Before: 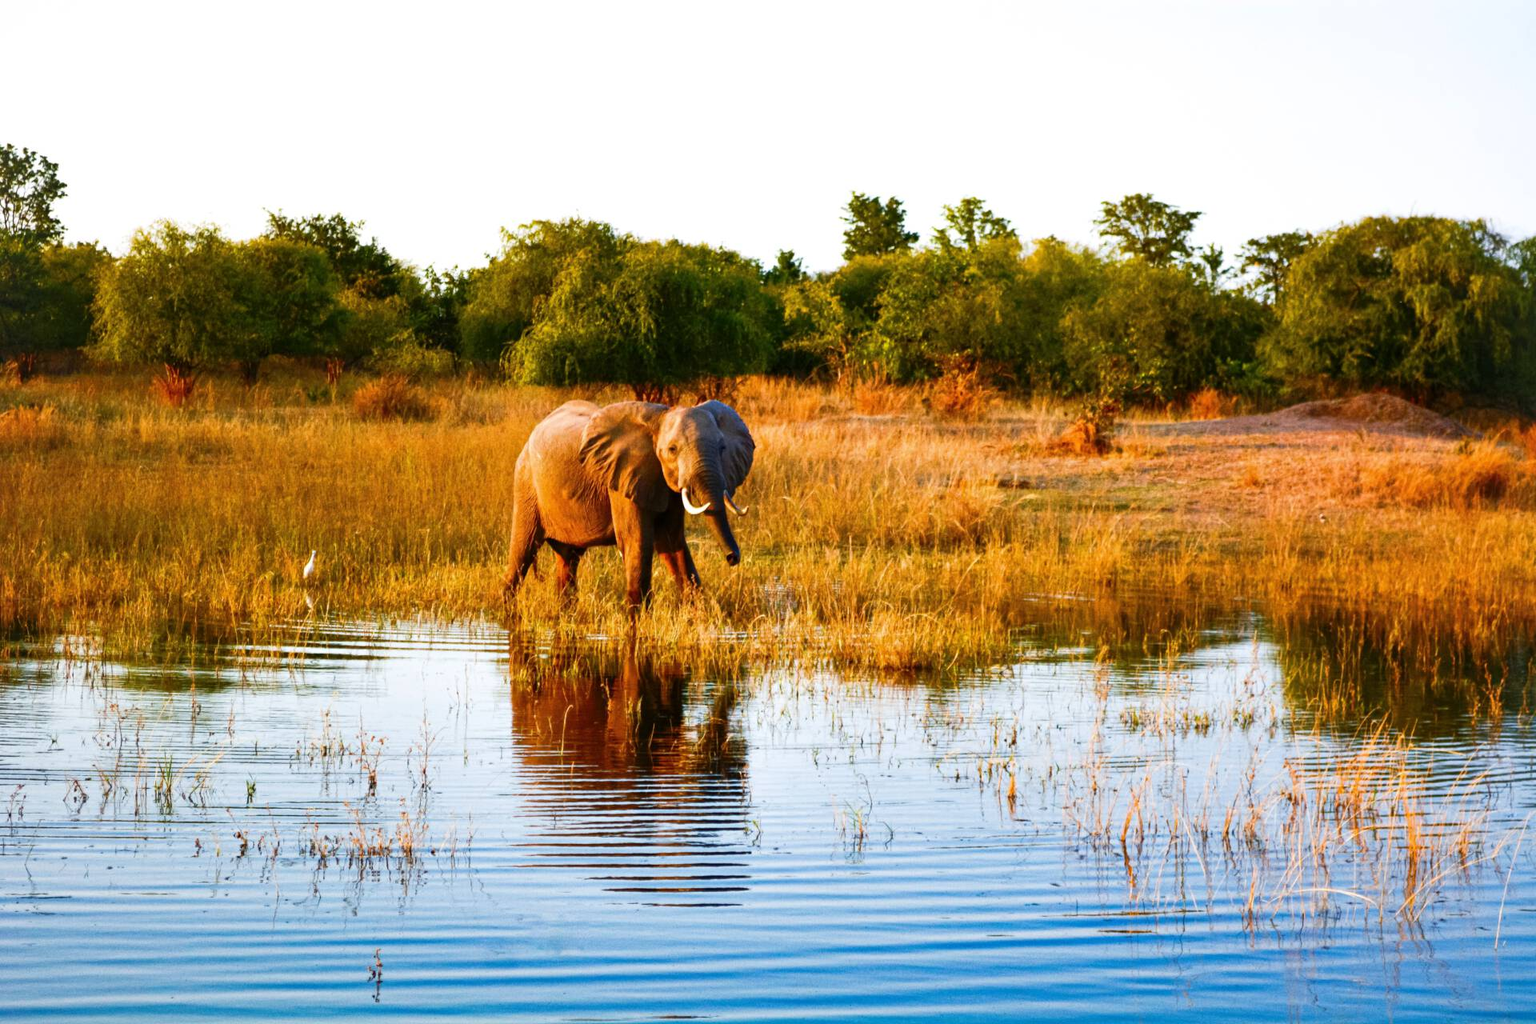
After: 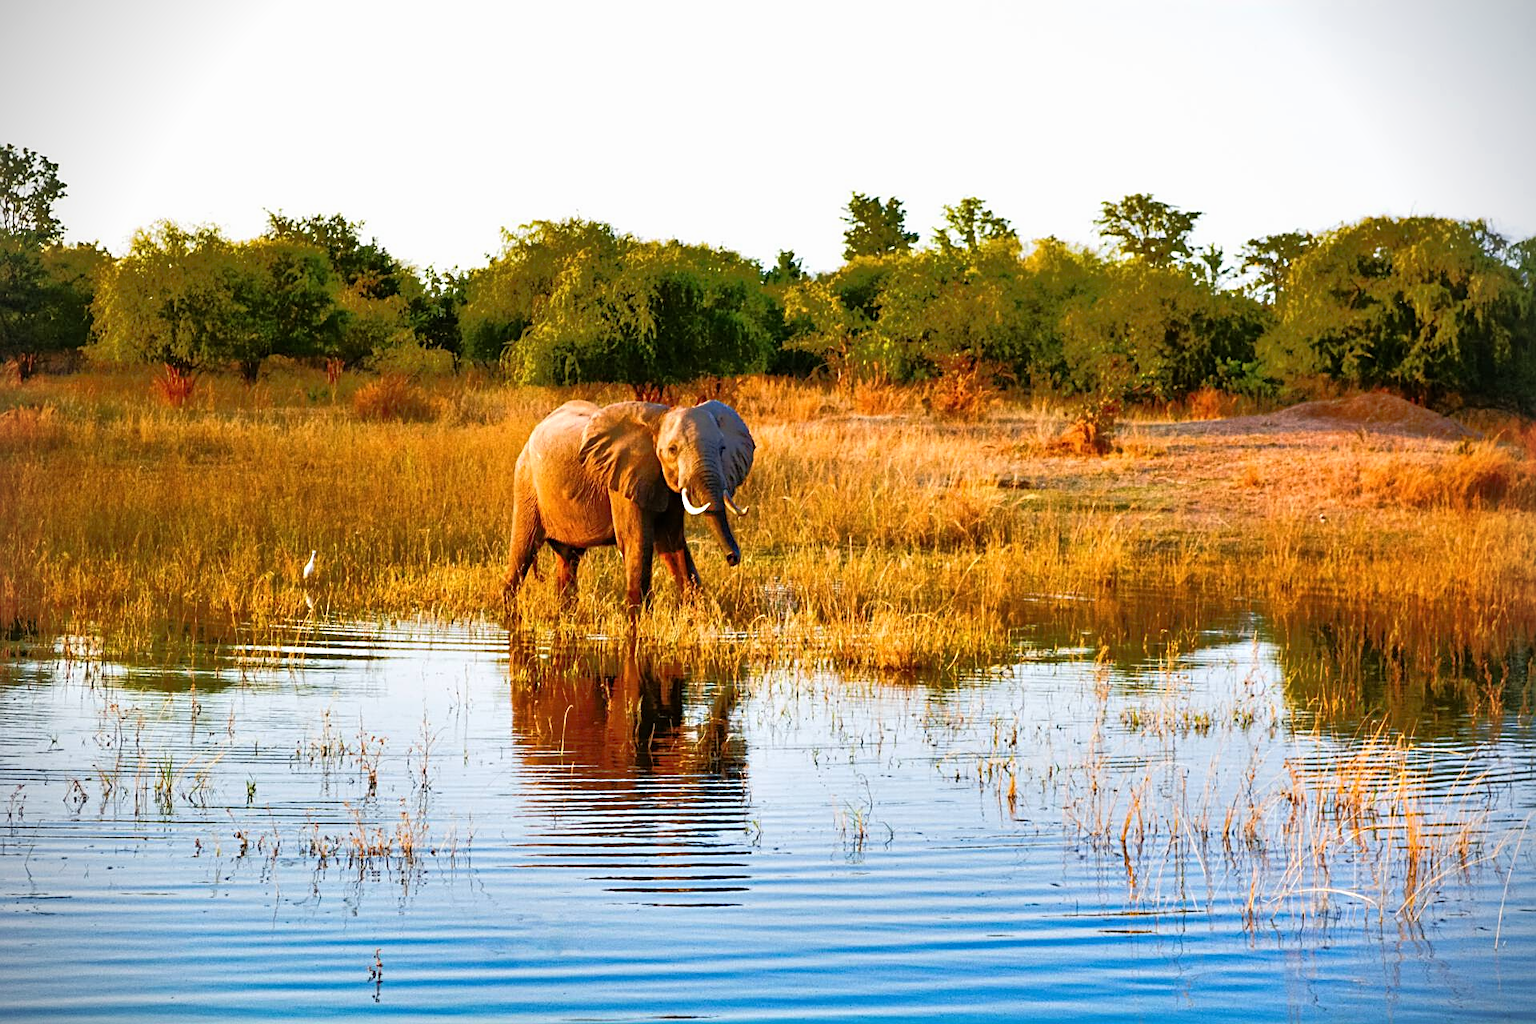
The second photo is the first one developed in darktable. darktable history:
vignetting: fall-off start 91.75%, brightness -0.72, saturation -0.485
tone equalizer: -8 EV -0.492 EV, -7 EV -0.343 EV, -6 EV -0.092 EV, -5 EV 0.374 EV, -4 EV 0.981 EV, -3 EV 0.773 EV, -2 EV -0.014 EV, -1 EV 0.143 EV, +0 EV -0.029 EV
sharpen: on, module defaults
